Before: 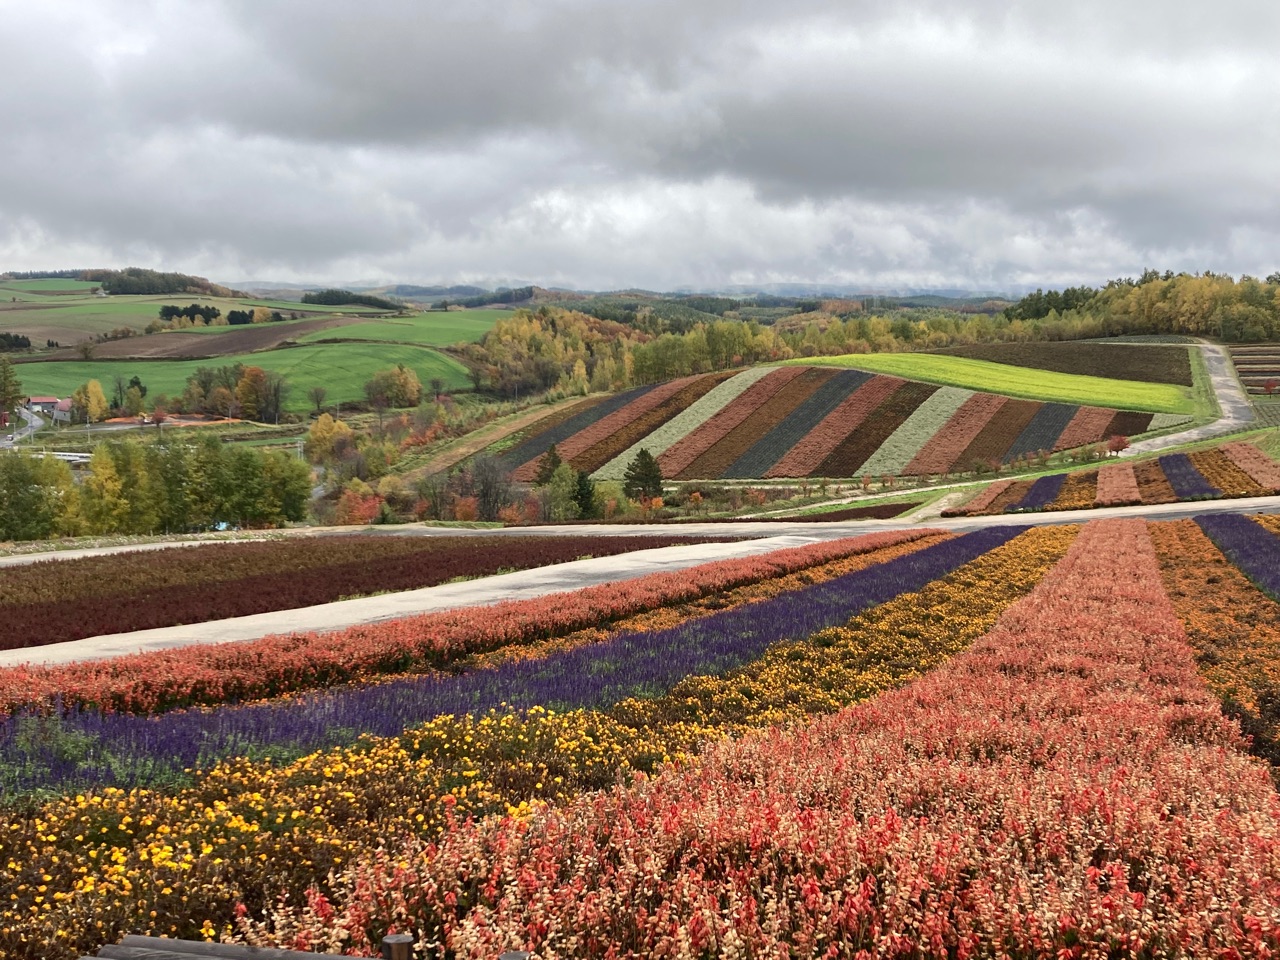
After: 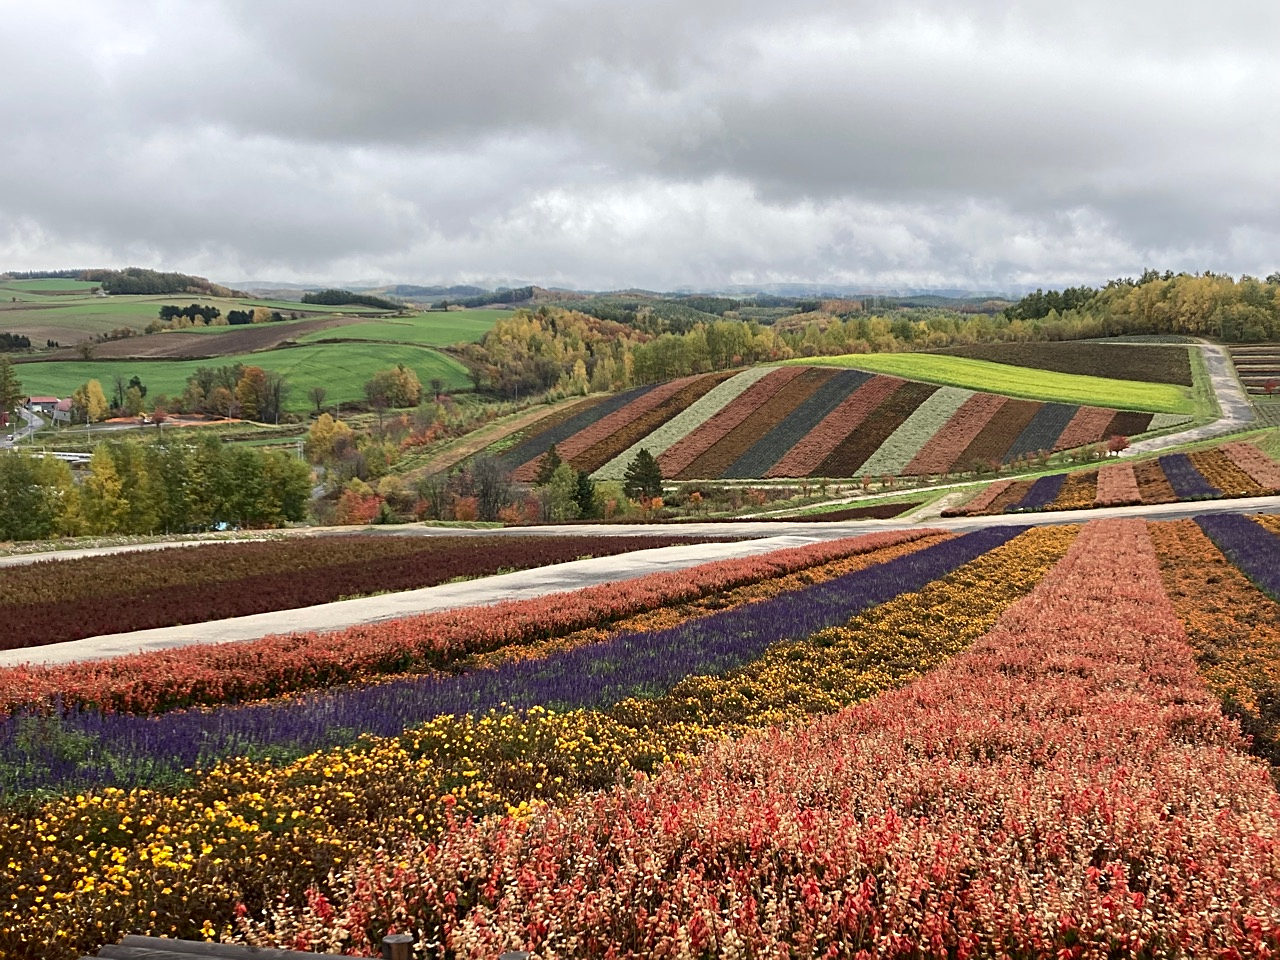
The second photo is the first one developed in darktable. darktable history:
sharpen: radius 2.167, amount 0.381, threshold 0
shadows and highlights: shadows -70, highlights 35, soften with gaussian
